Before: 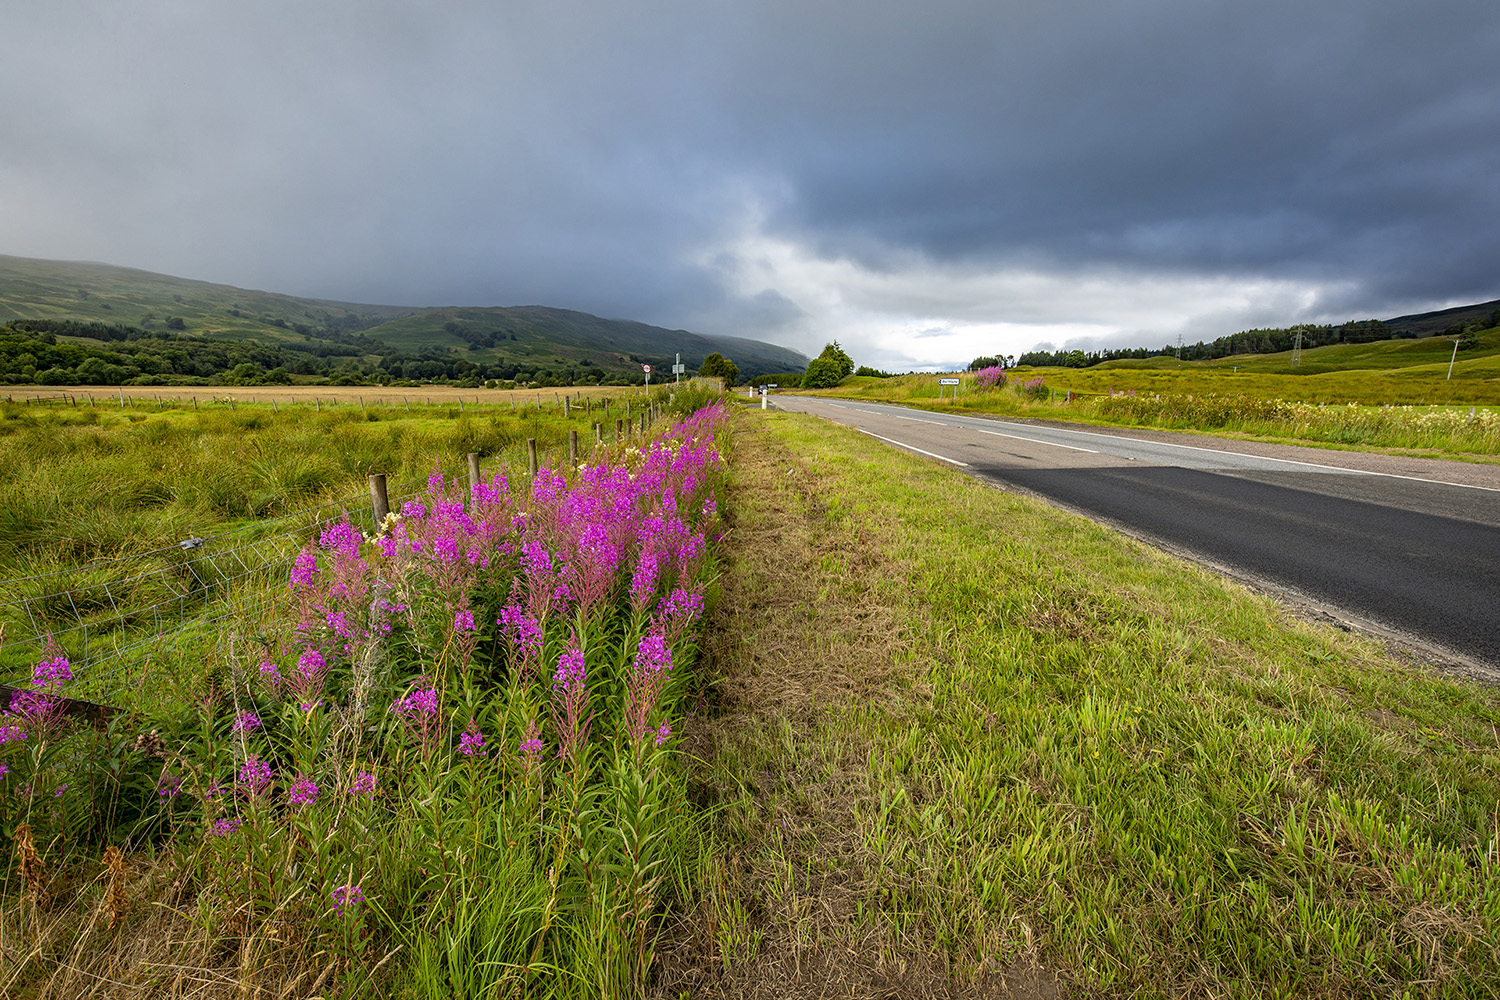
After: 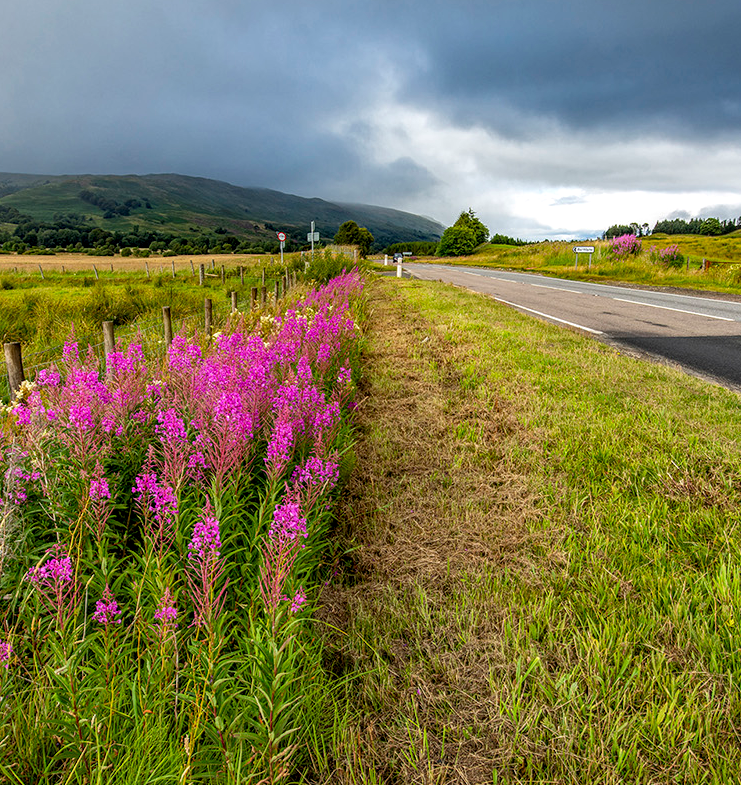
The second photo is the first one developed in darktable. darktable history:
local contrast: on, module defaults
crop and rotate: angle 0.02°, left 24.353%, top 13.219%, right 26.156%, bottom 8.224%
